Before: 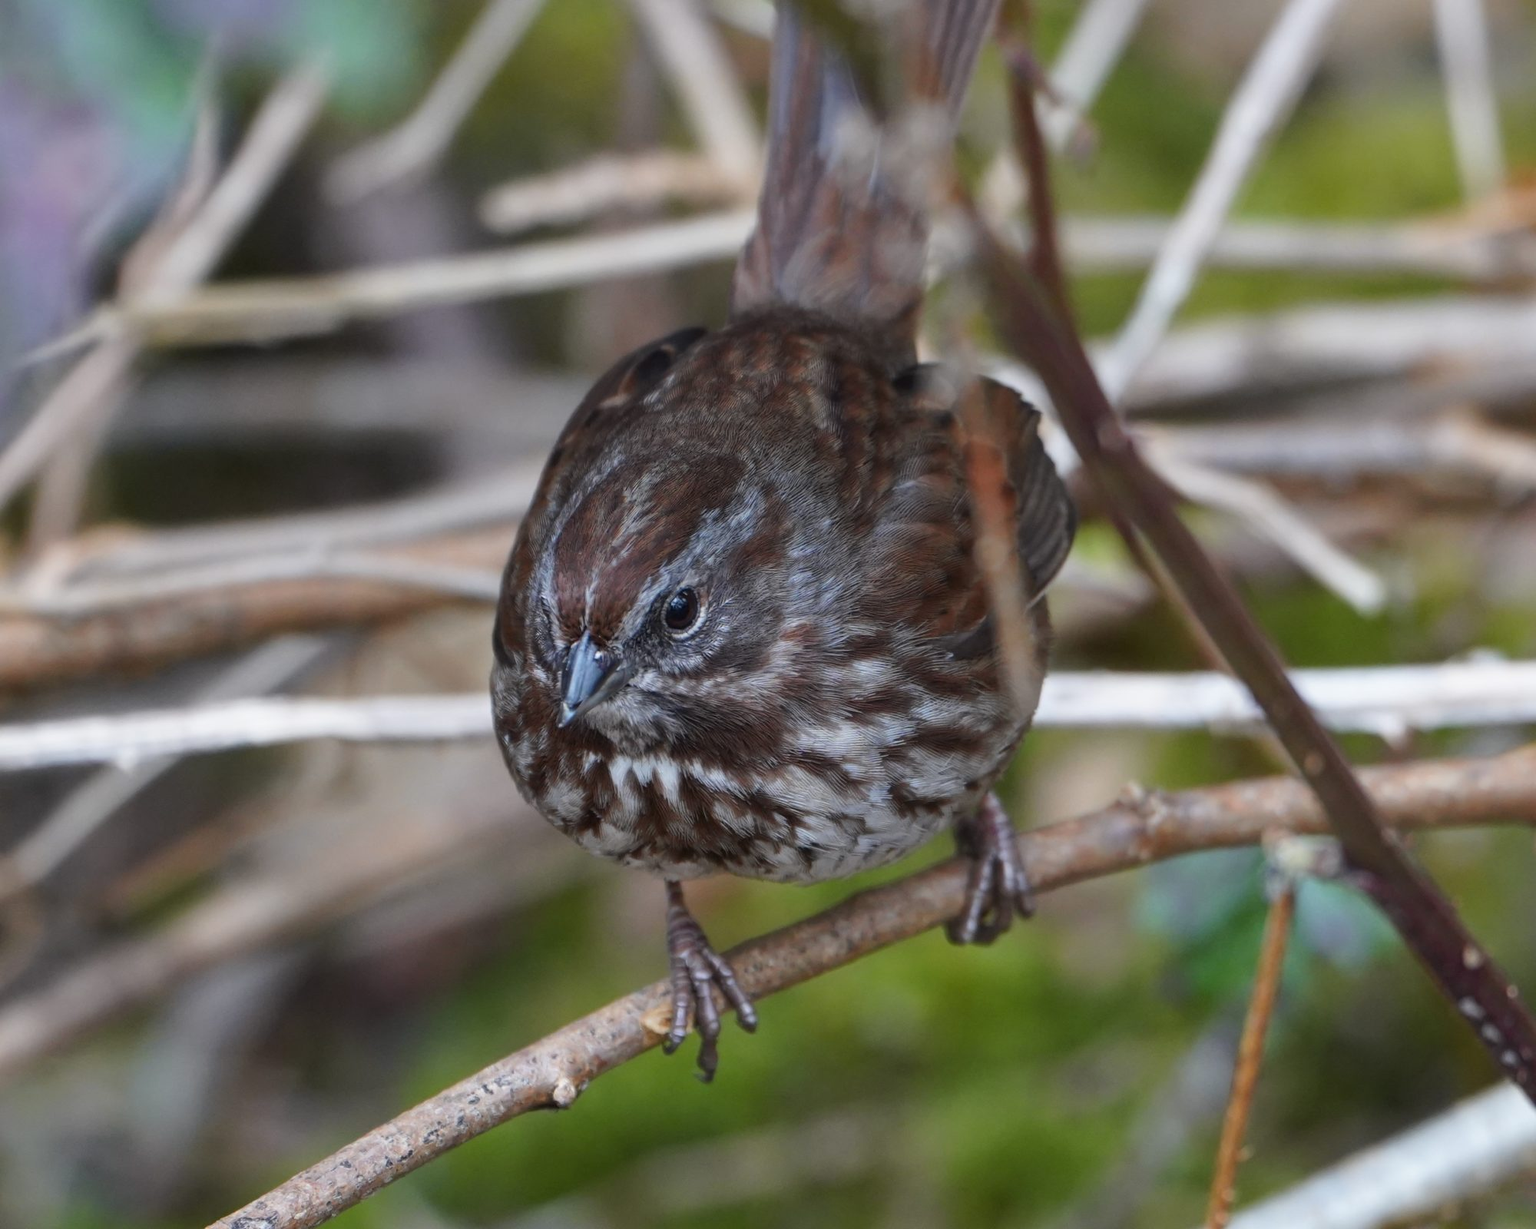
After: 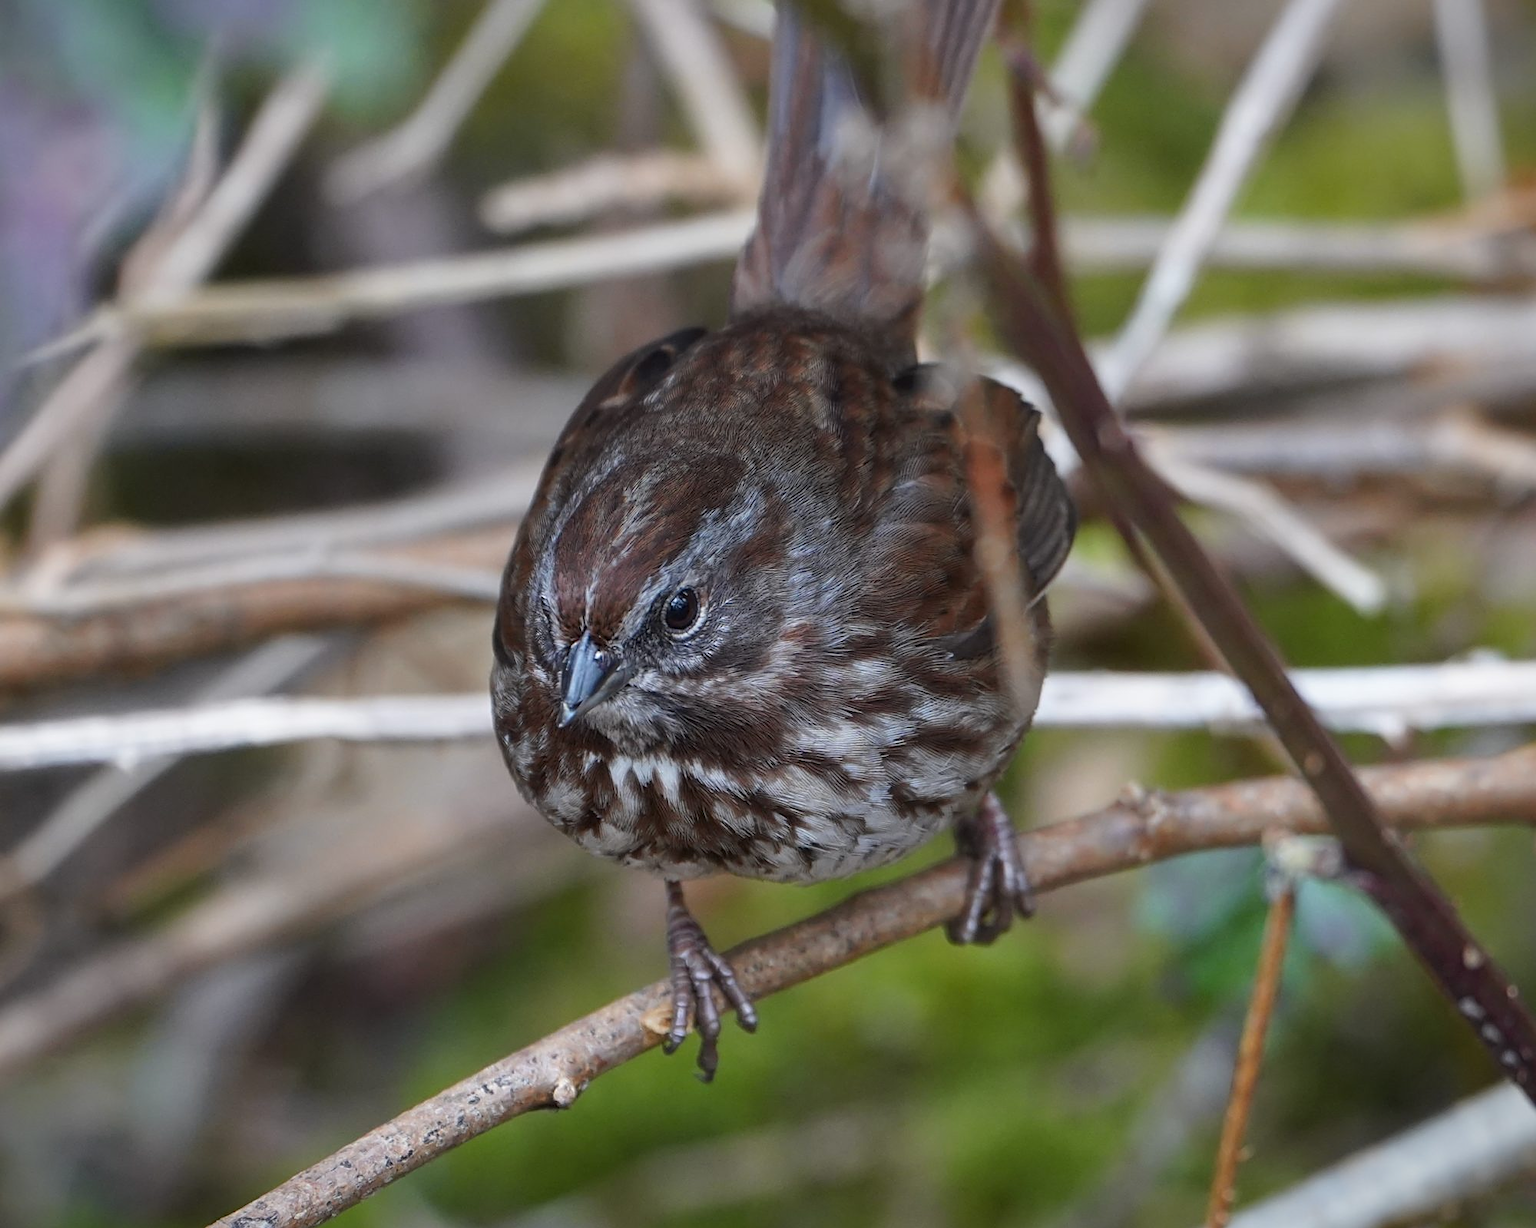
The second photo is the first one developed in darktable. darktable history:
sharpen: on, module defaults
vignetting: fall-off start 97.23%, saturation -0.024, center (-0.033, -0.042), width/height ratio 1.179, unbound false
